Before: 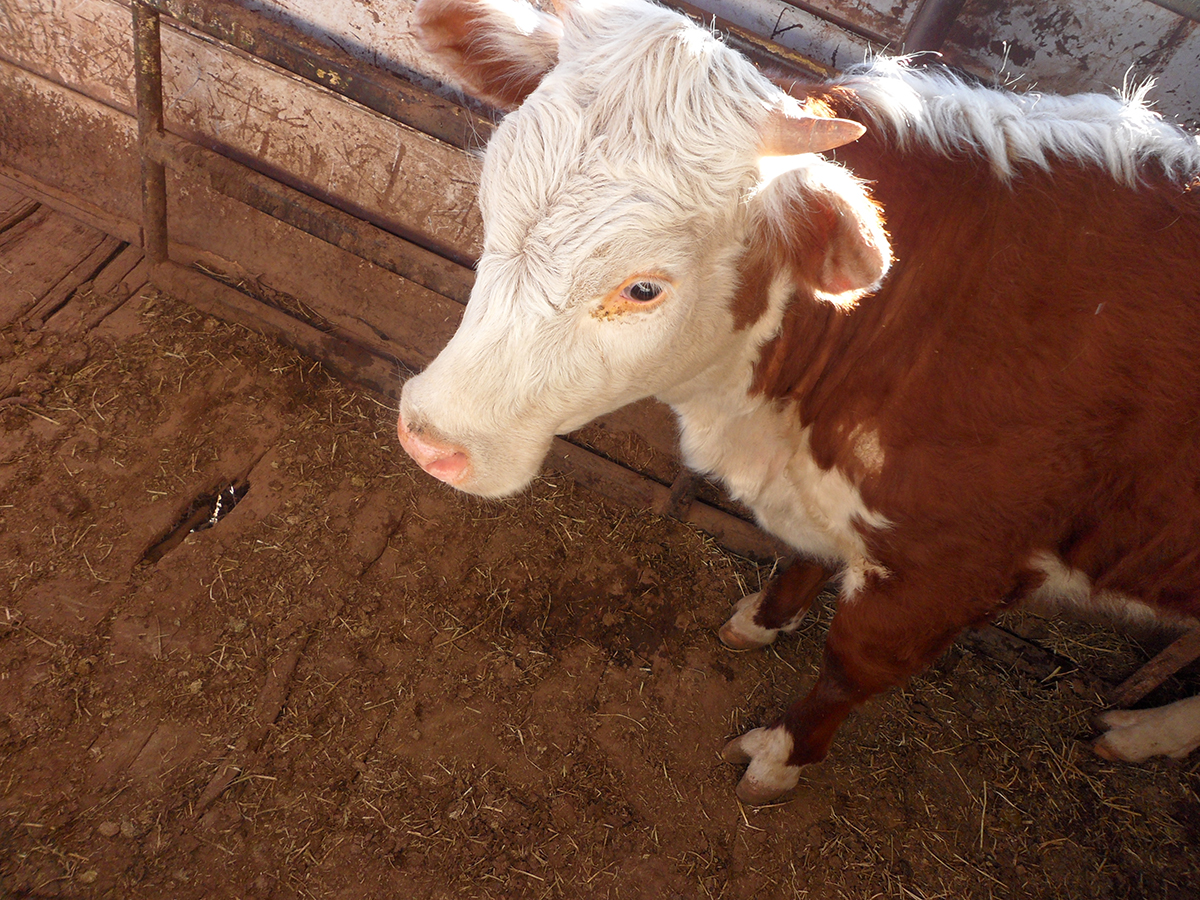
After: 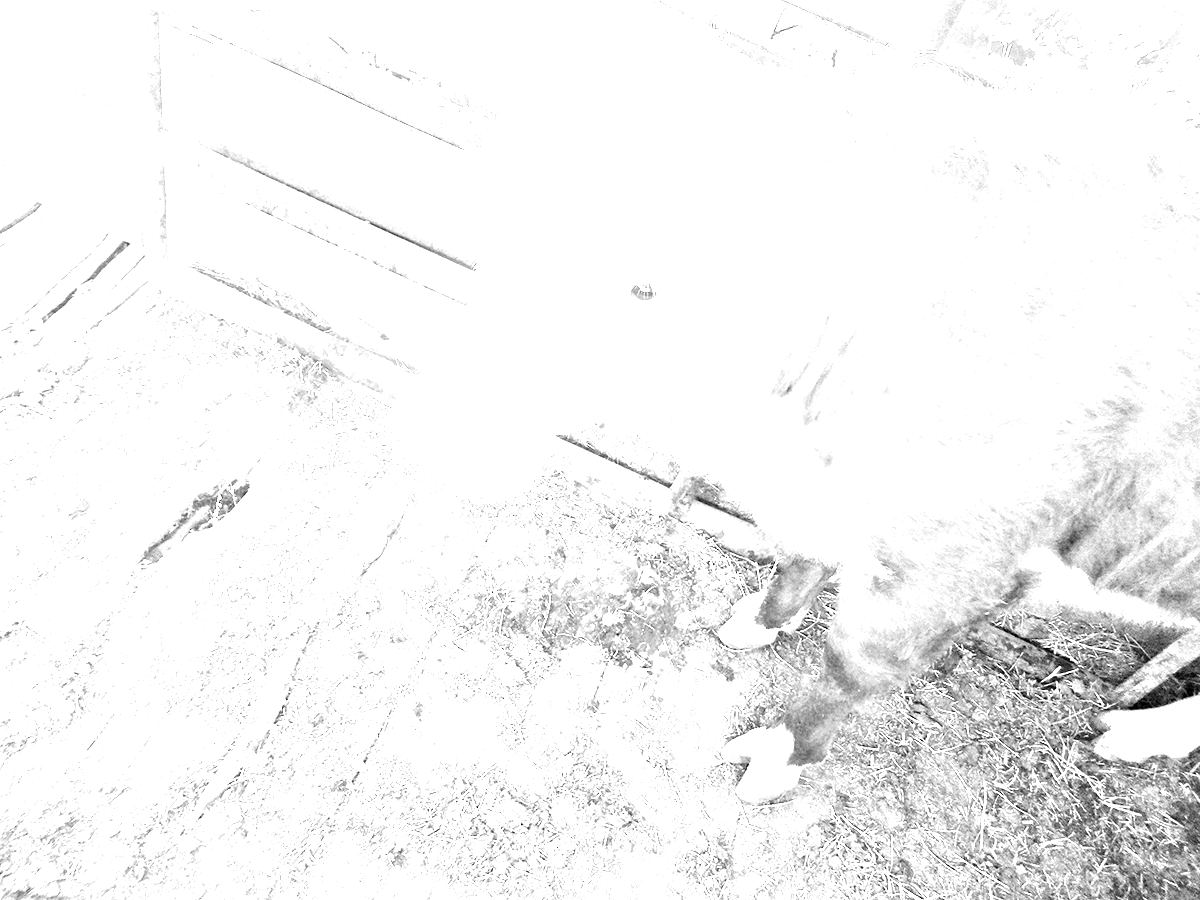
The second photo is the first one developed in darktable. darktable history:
monochrome: on, module defaults
white balance: red 8, blue 8
exposure: black level correction 0.002, exposure -0.1 EV, compensate highlight preservation false
rgb levels: mode RGB, independent channels, levels [[0, 0.474, 1], [0, 0.5, 1], [0, 0.5, 1]]
